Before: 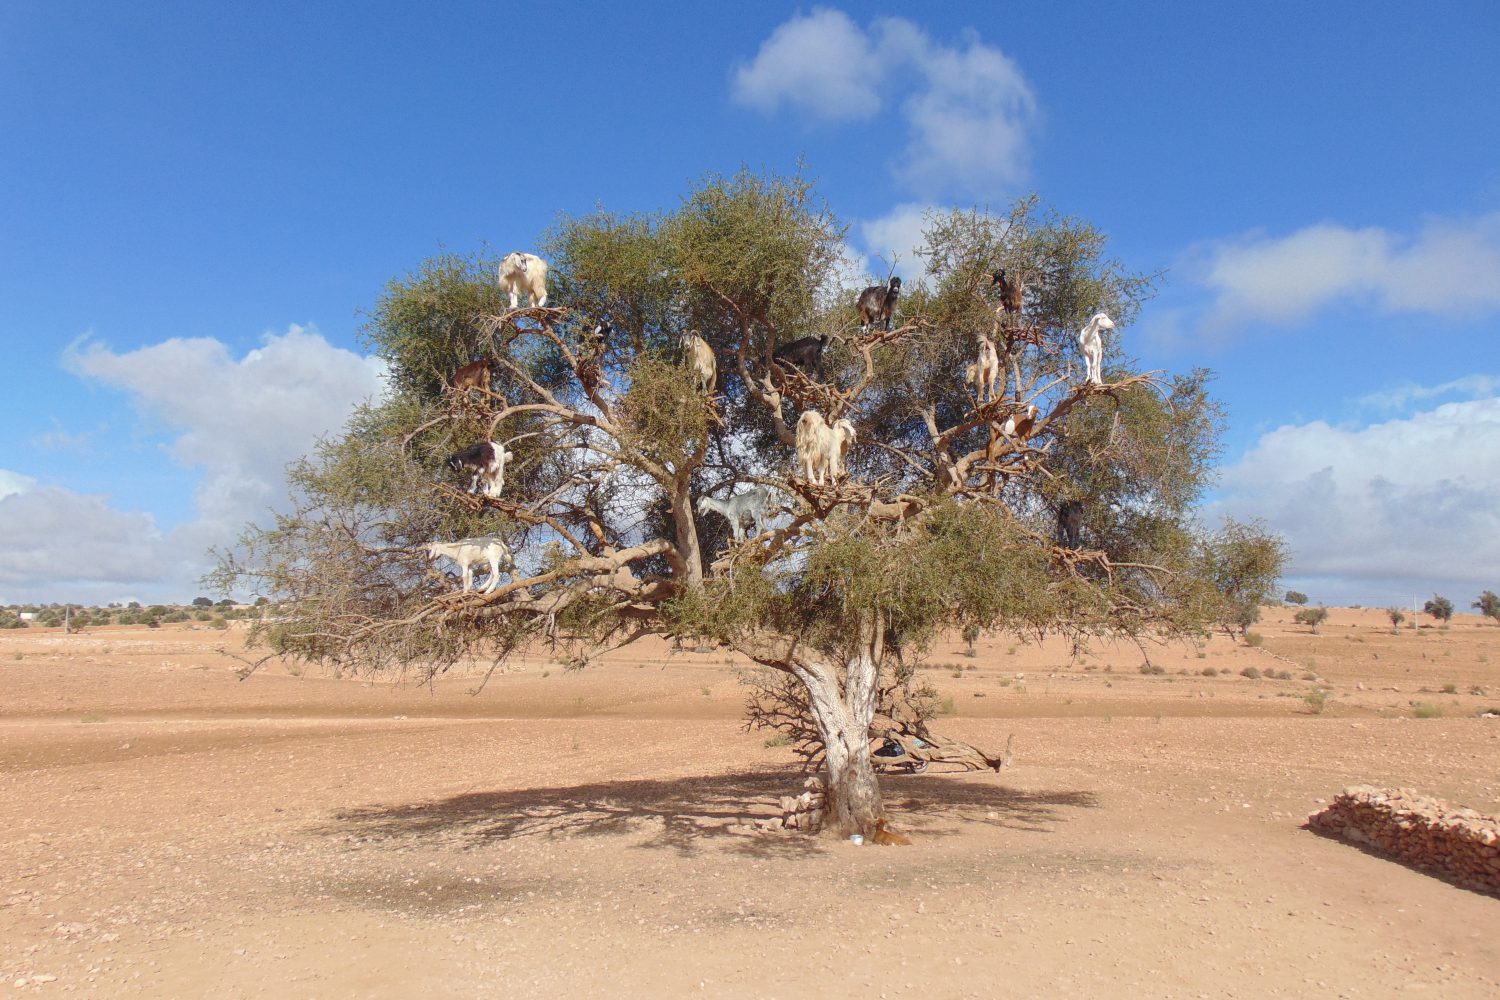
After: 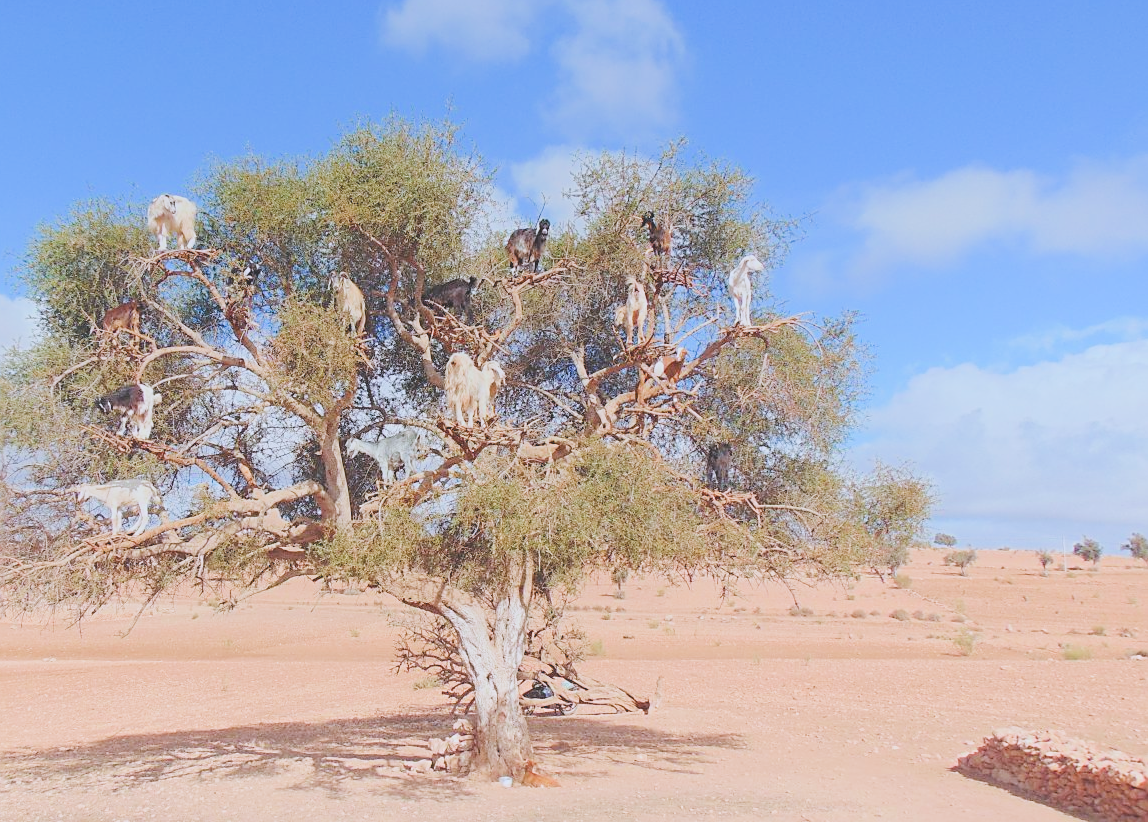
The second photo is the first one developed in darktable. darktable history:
crop: left 23.462%, top 5.896%, bottom 11.893%
local contrast: detail 70%
filmic rgb: black relative exposure -7.65 EV, white relative exposure 4.56 EV, hardness 3.61
exposure: black level correction 0, exposure 1.2 EV, compensate exposure bias true, compensate highlight preservation false
sharpen: on, module defaults
color correction: highlights a* -0.664, highlights b* -9.21
